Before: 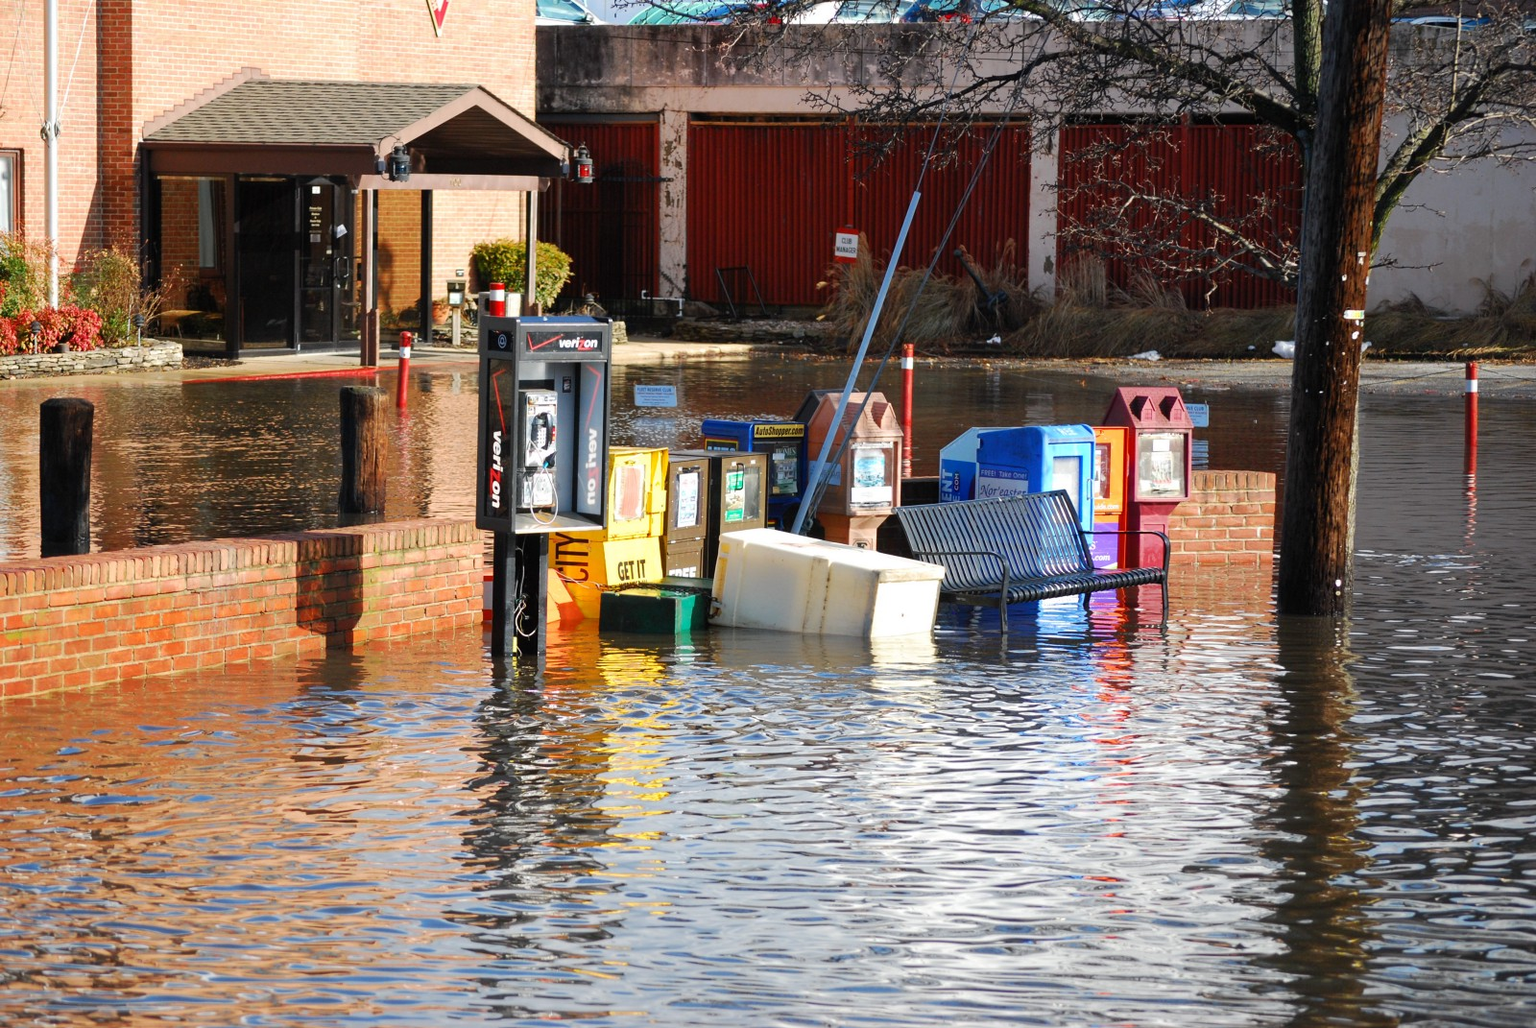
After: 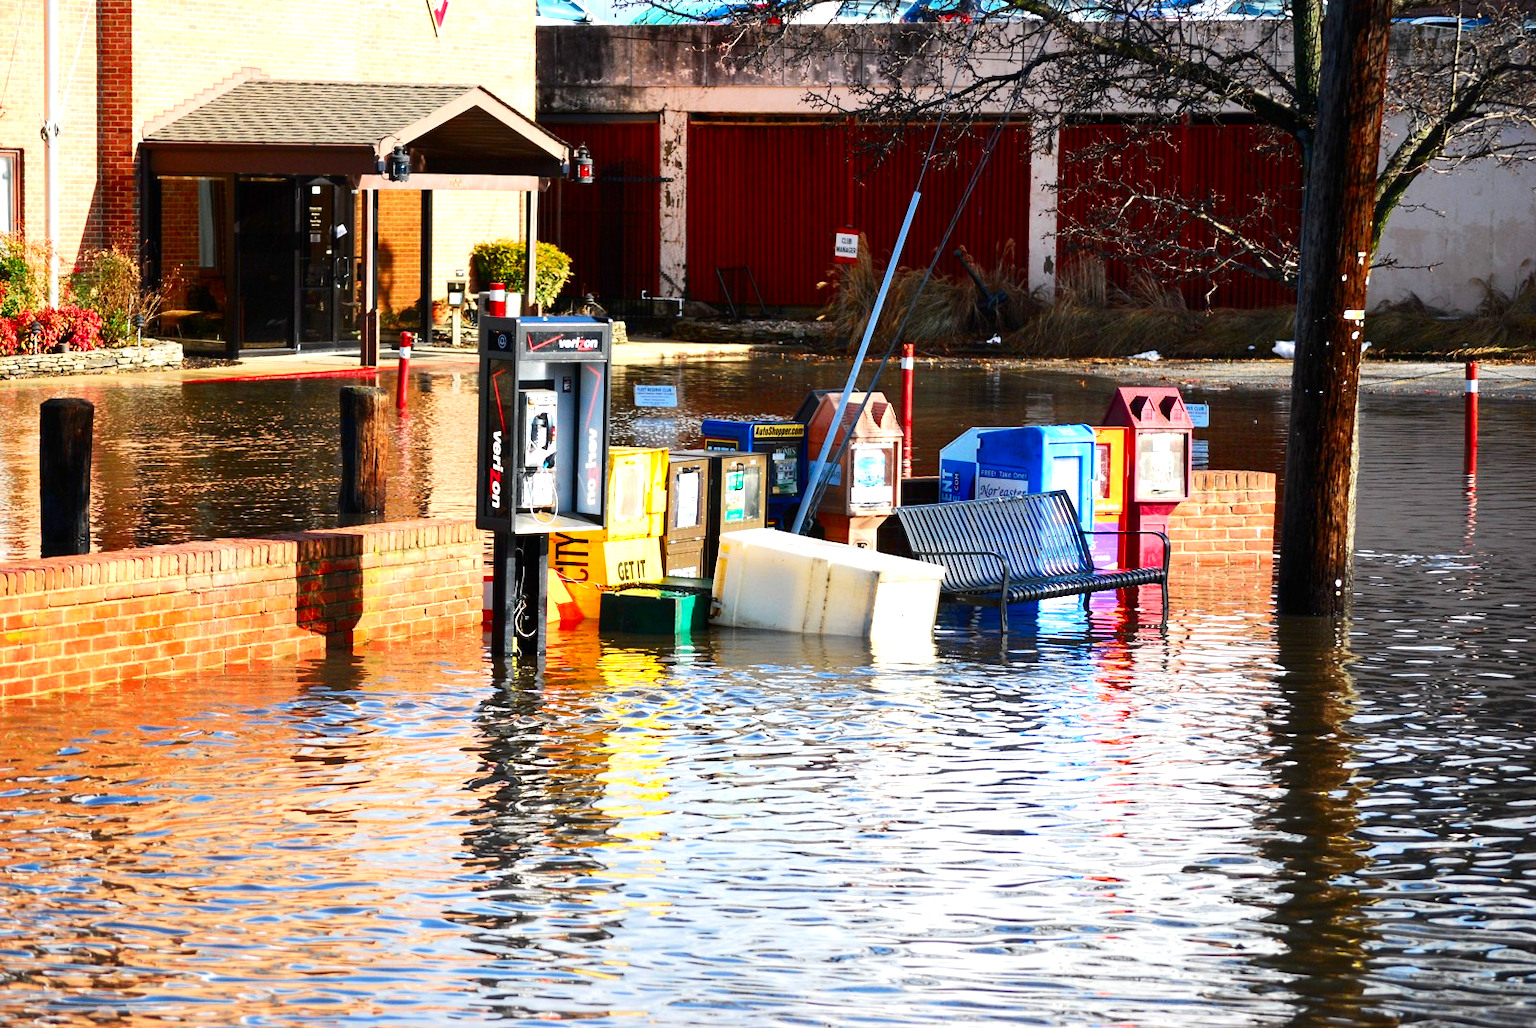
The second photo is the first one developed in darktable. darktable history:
contrast brightness saturation: contrast 0.187, brightness -0.104, saturation 0.209
exposure: exposure 0.671 EV, compensate exposure bias true, compensate highlight preservation false
